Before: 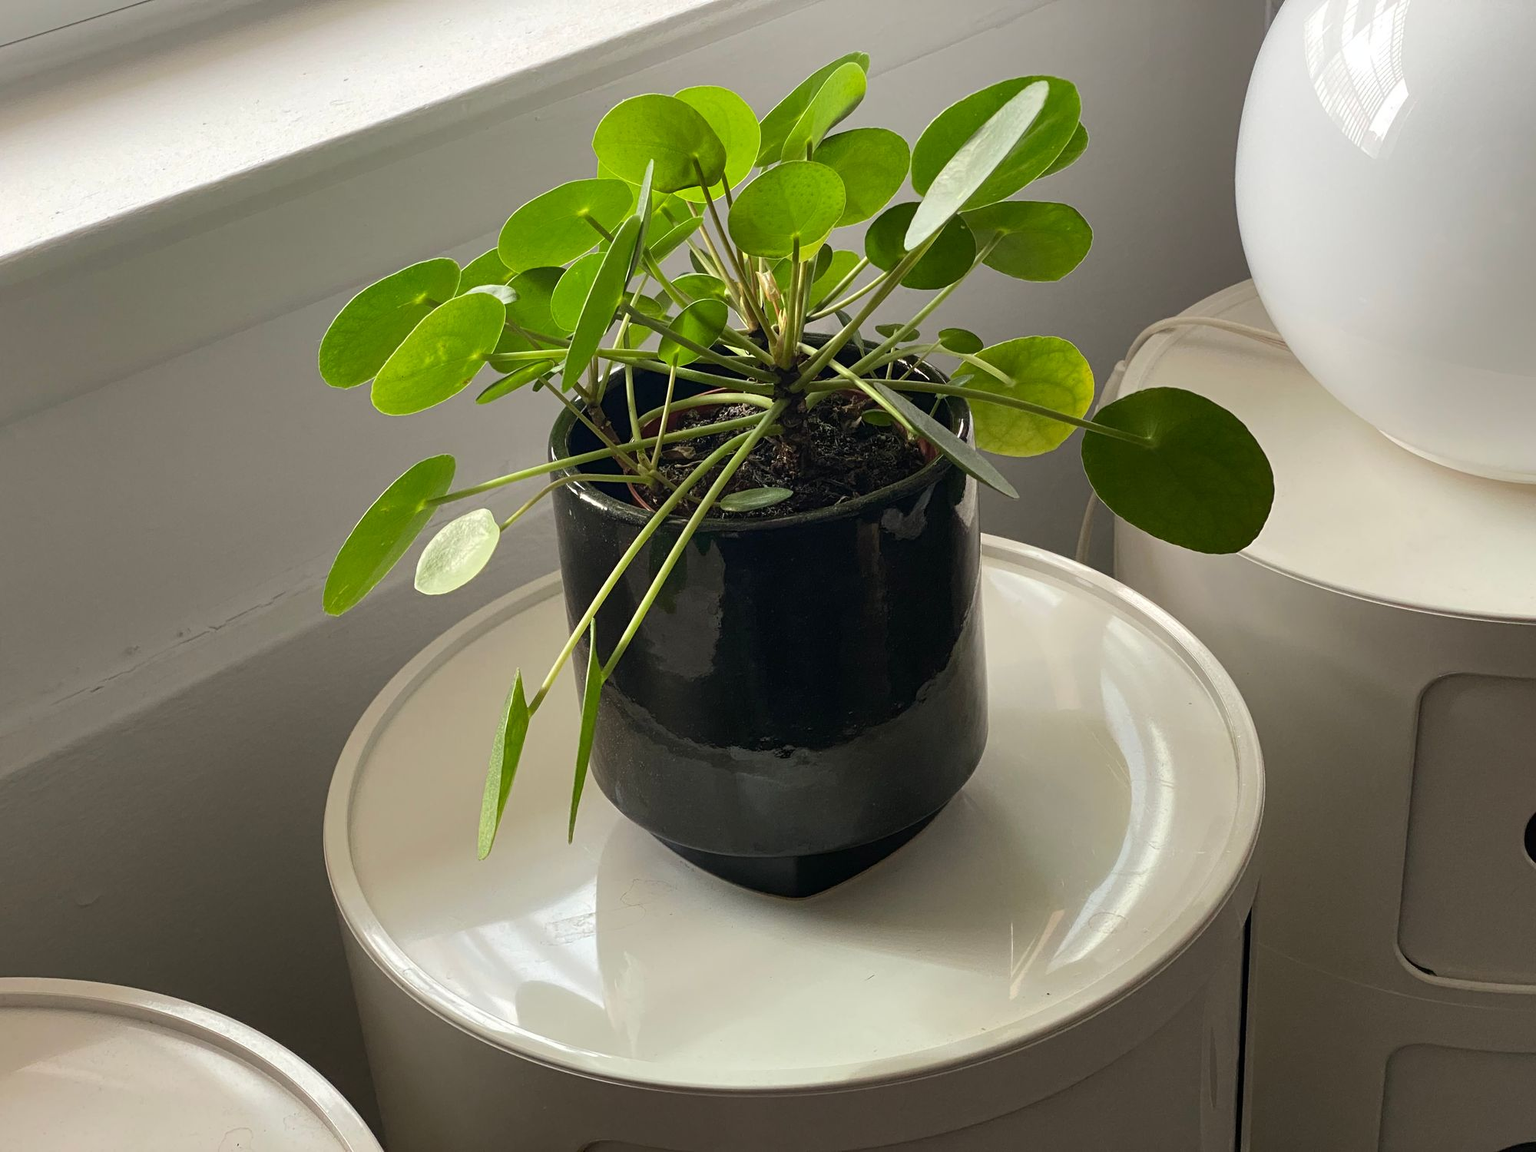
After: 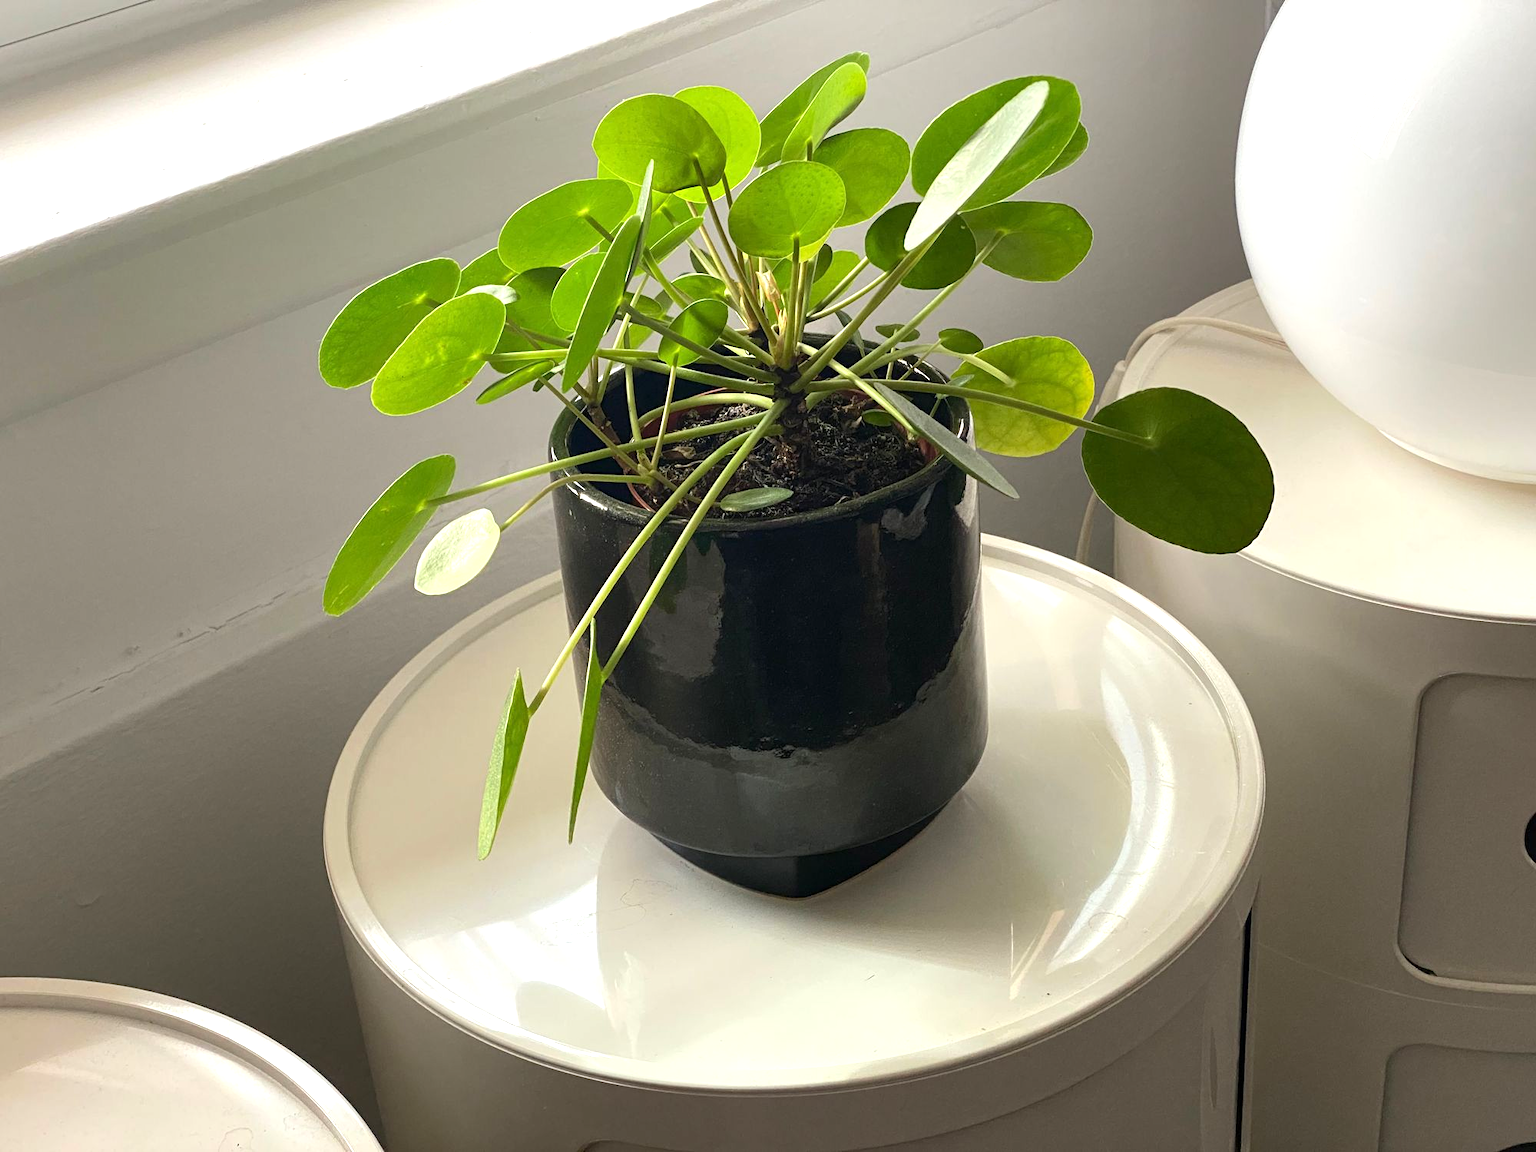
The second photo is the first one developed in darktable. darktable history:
exposure: exposure 0.606 EV, compensate exposure bias true, compensate highlight preservation false
